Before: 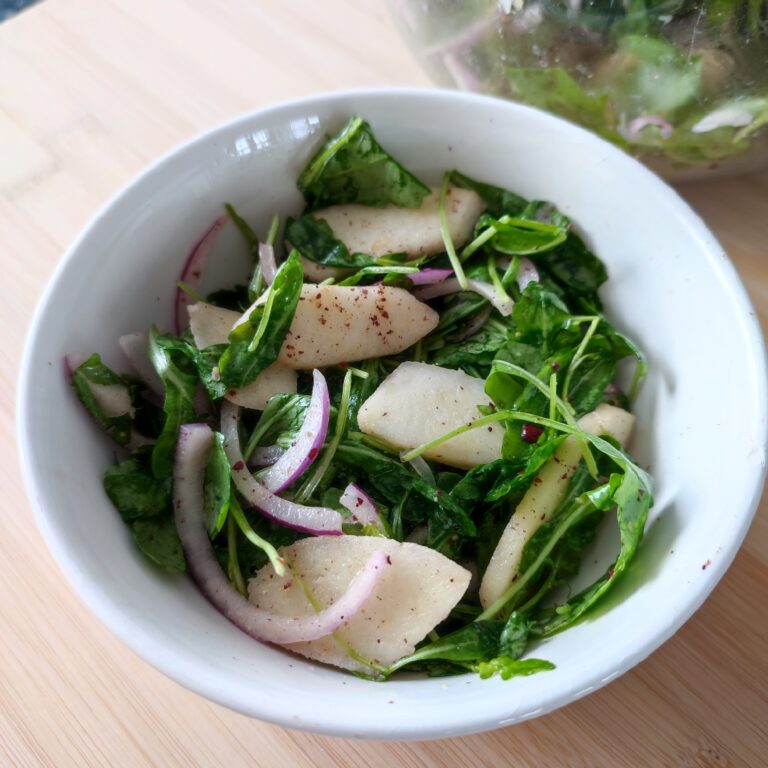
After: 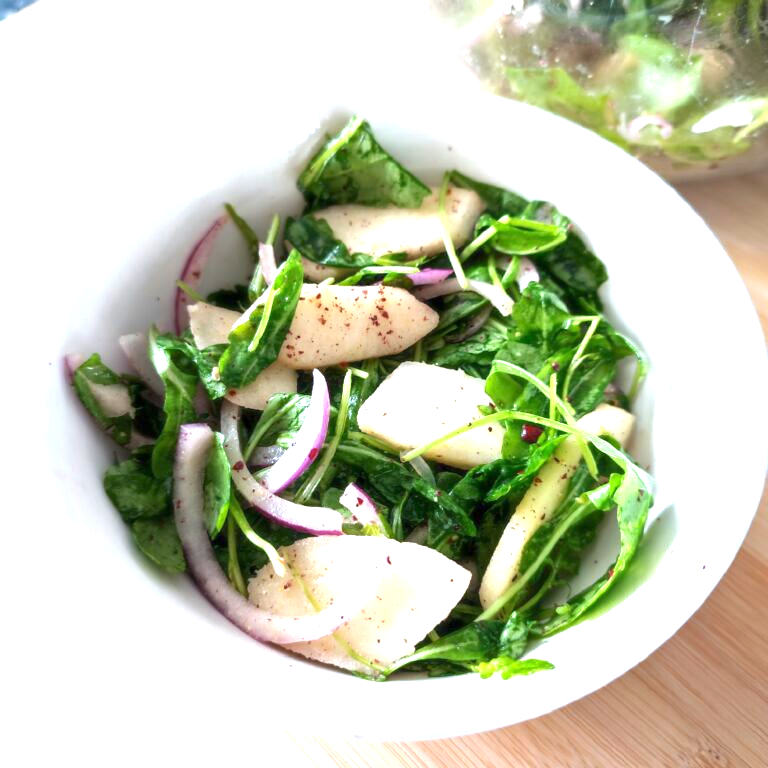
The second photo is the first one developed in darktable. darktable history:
exposure: exposure 1.511 EV, compensate highlight preservation false
